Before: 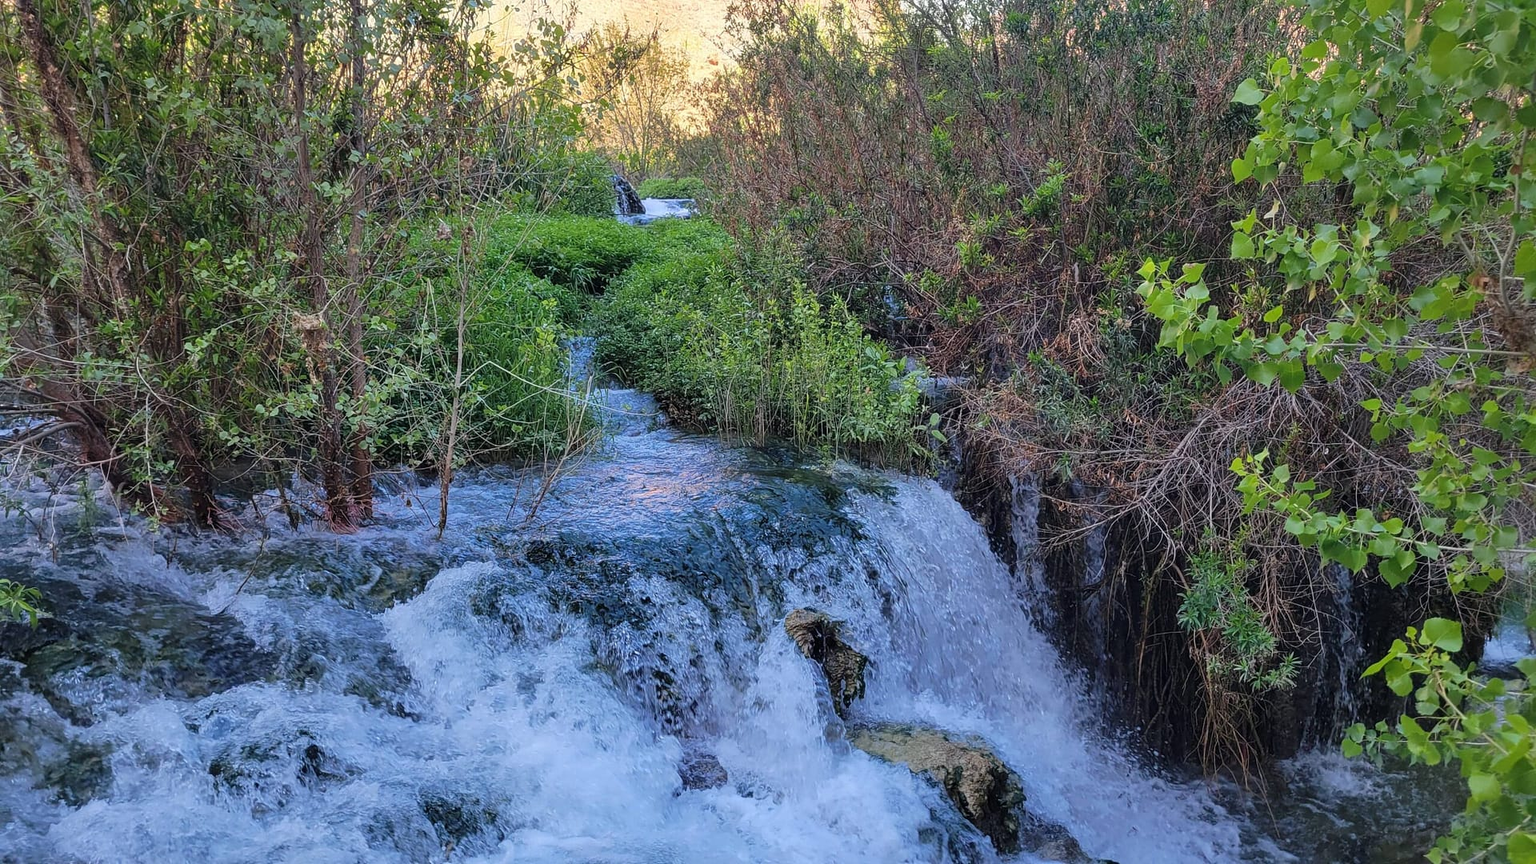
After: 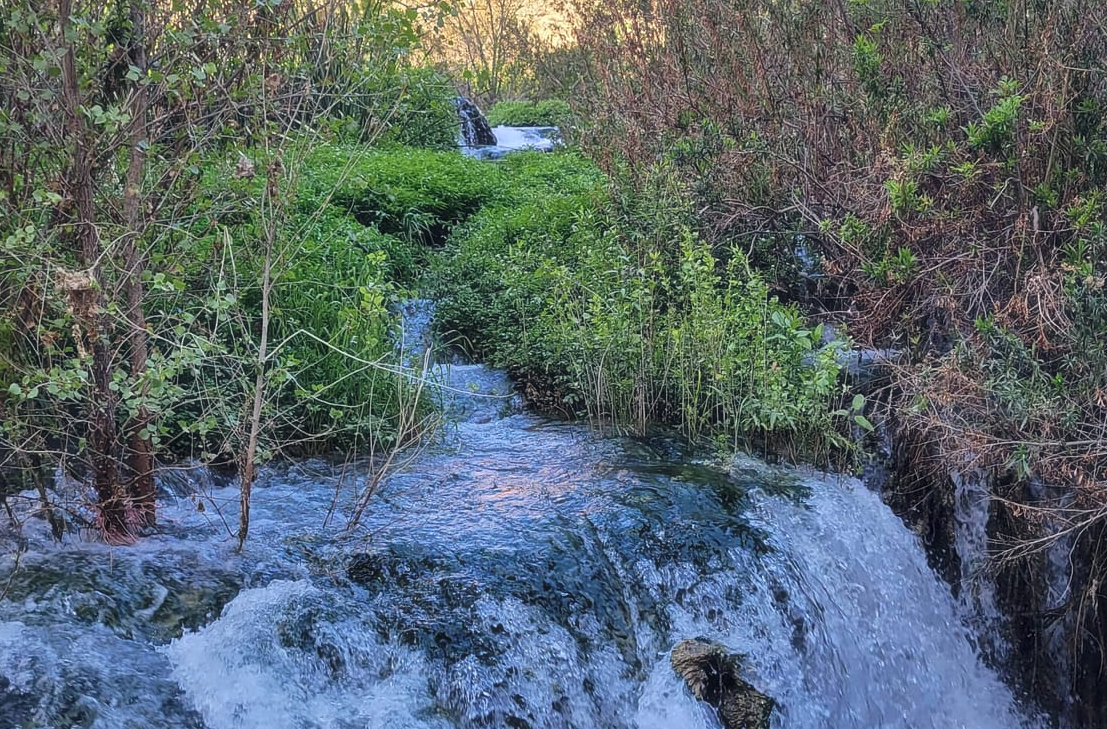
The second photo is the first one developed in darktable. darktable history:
crop: left 16.186%, top 11.355%, right 26.134%, bottom 20.382%
haze removal: strength -0.053, compatibility mode true, adaptive false
local contrast: mode bilateral grid, contrast 29, coarseness 16, detail 116%, midtone range 0.2
